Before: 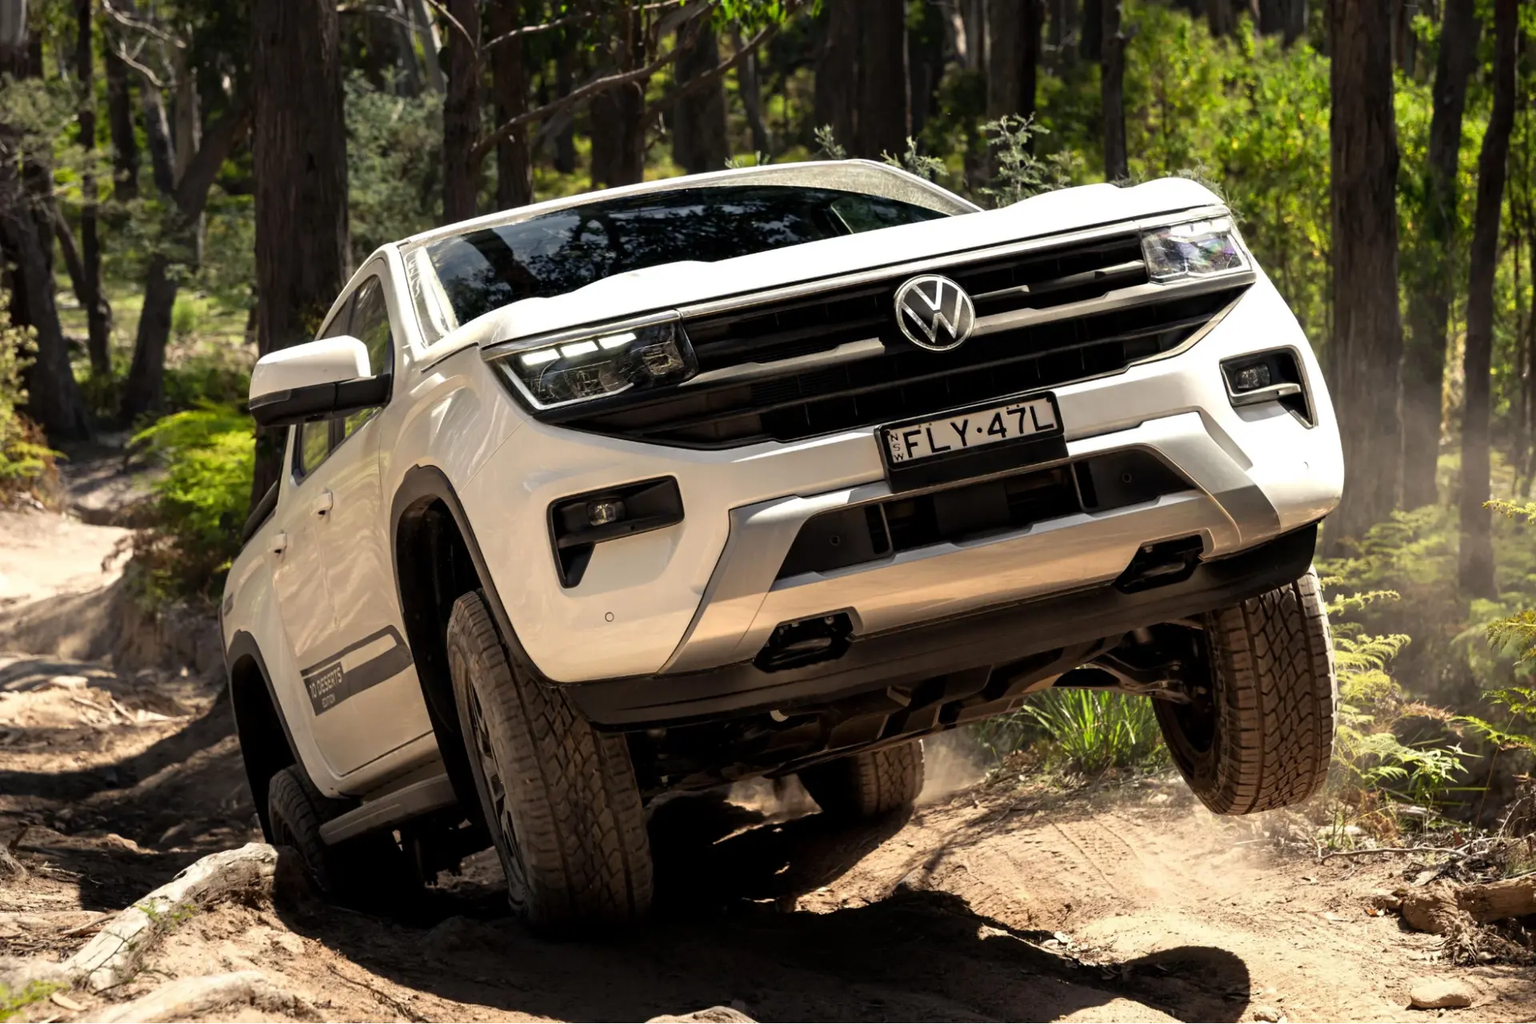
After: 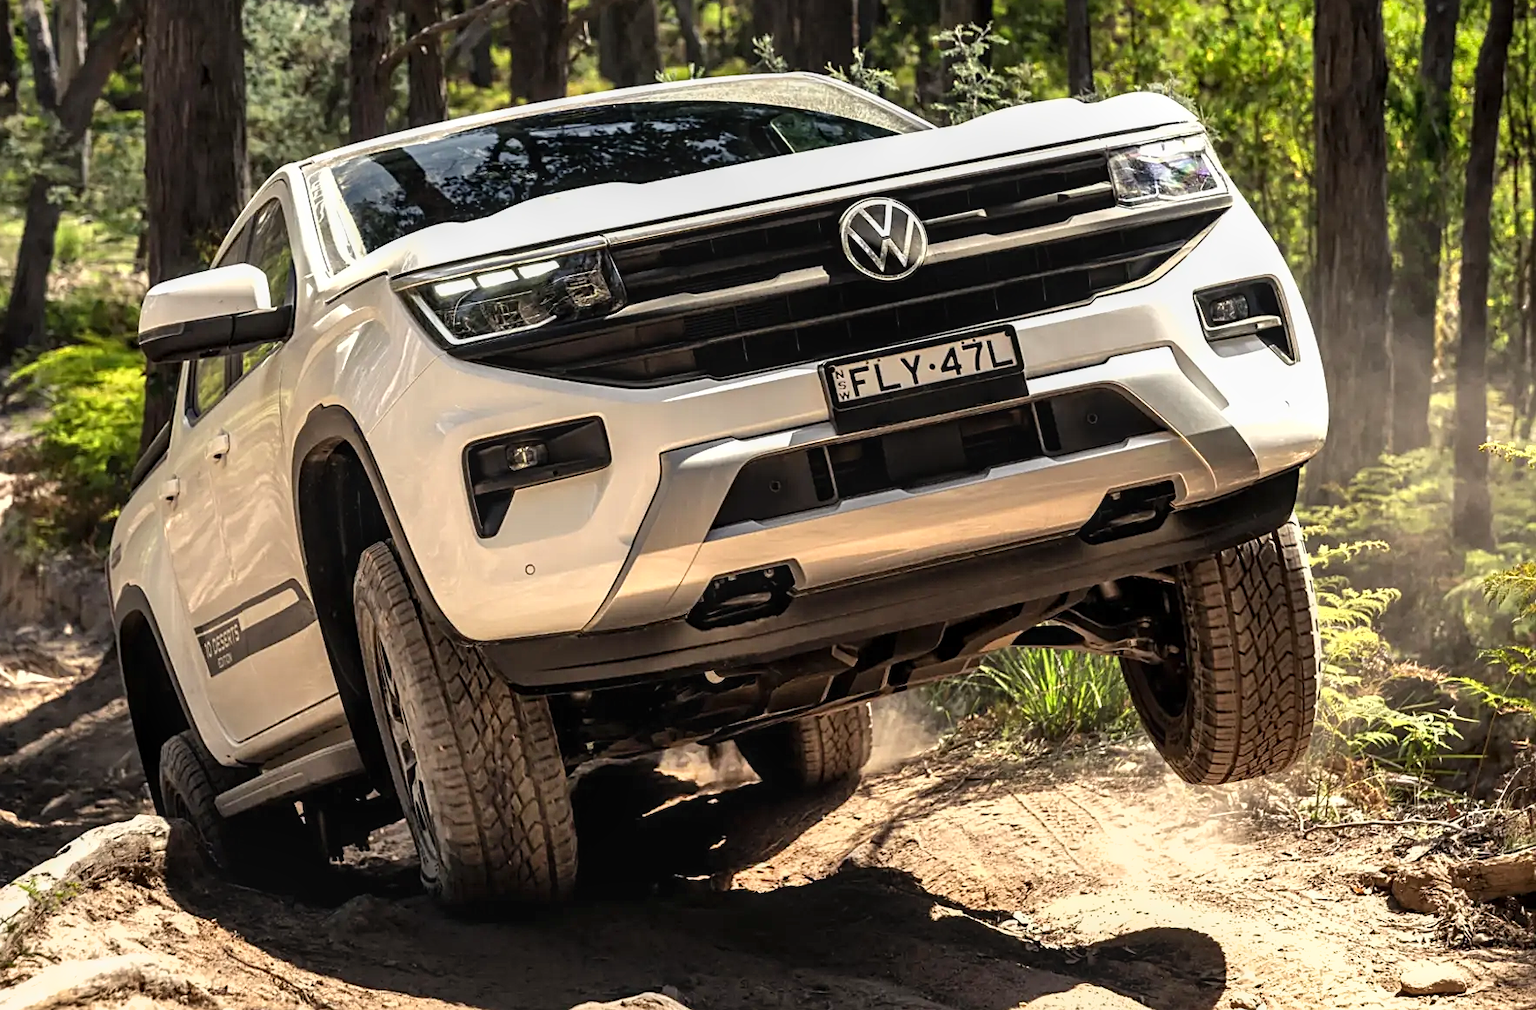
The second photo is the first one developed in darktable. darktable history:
crop and rotate: left 7.927%, top 9.132%
exposure: exposure 0.374 EV, compensate highlight preservation false
shadows and highlights: low approximation 0.01, soften with gaussian
local contrast: on, module defaults
sharpen: on, module defaults
